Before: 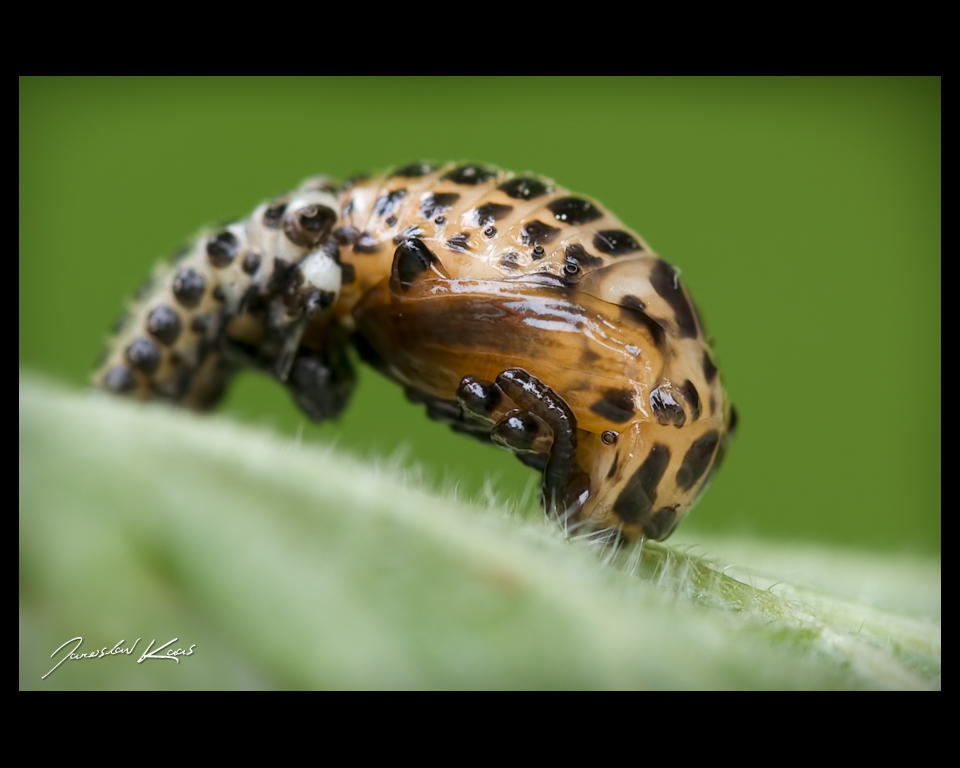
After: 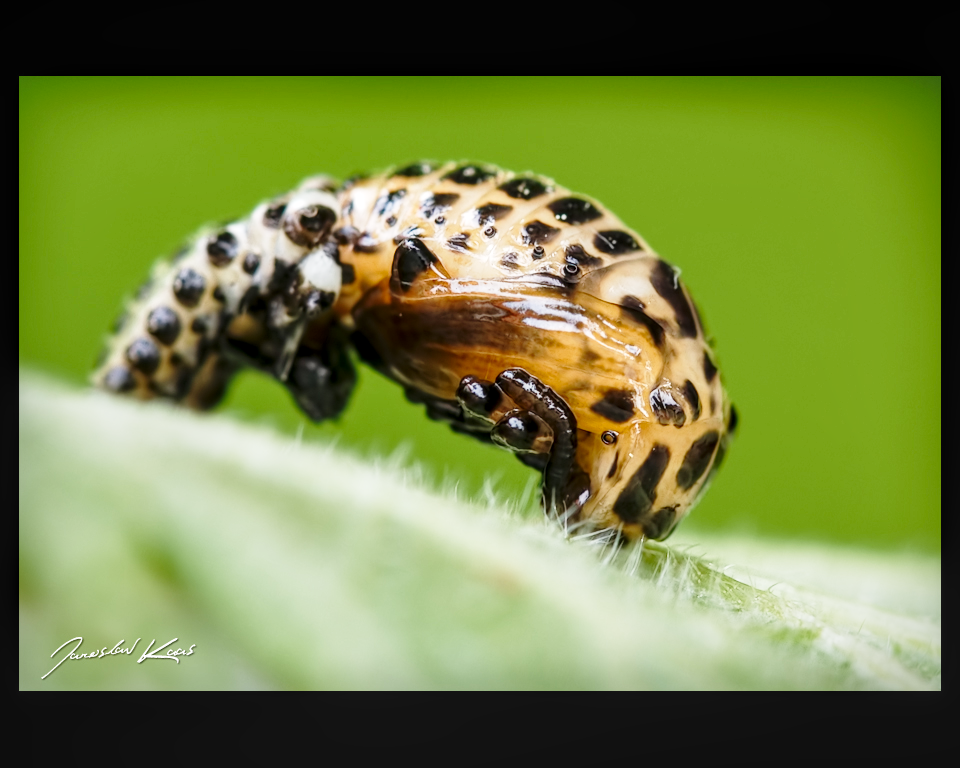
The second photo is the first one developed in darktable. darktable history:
base curve: curves: ch0 [(0, 0) (0.028, 0.03) (0.121, 0.232) (0.46, 0.748) (0.859, 0.968) (1, 1)], preserve colors none
local contrast: detail 130%
